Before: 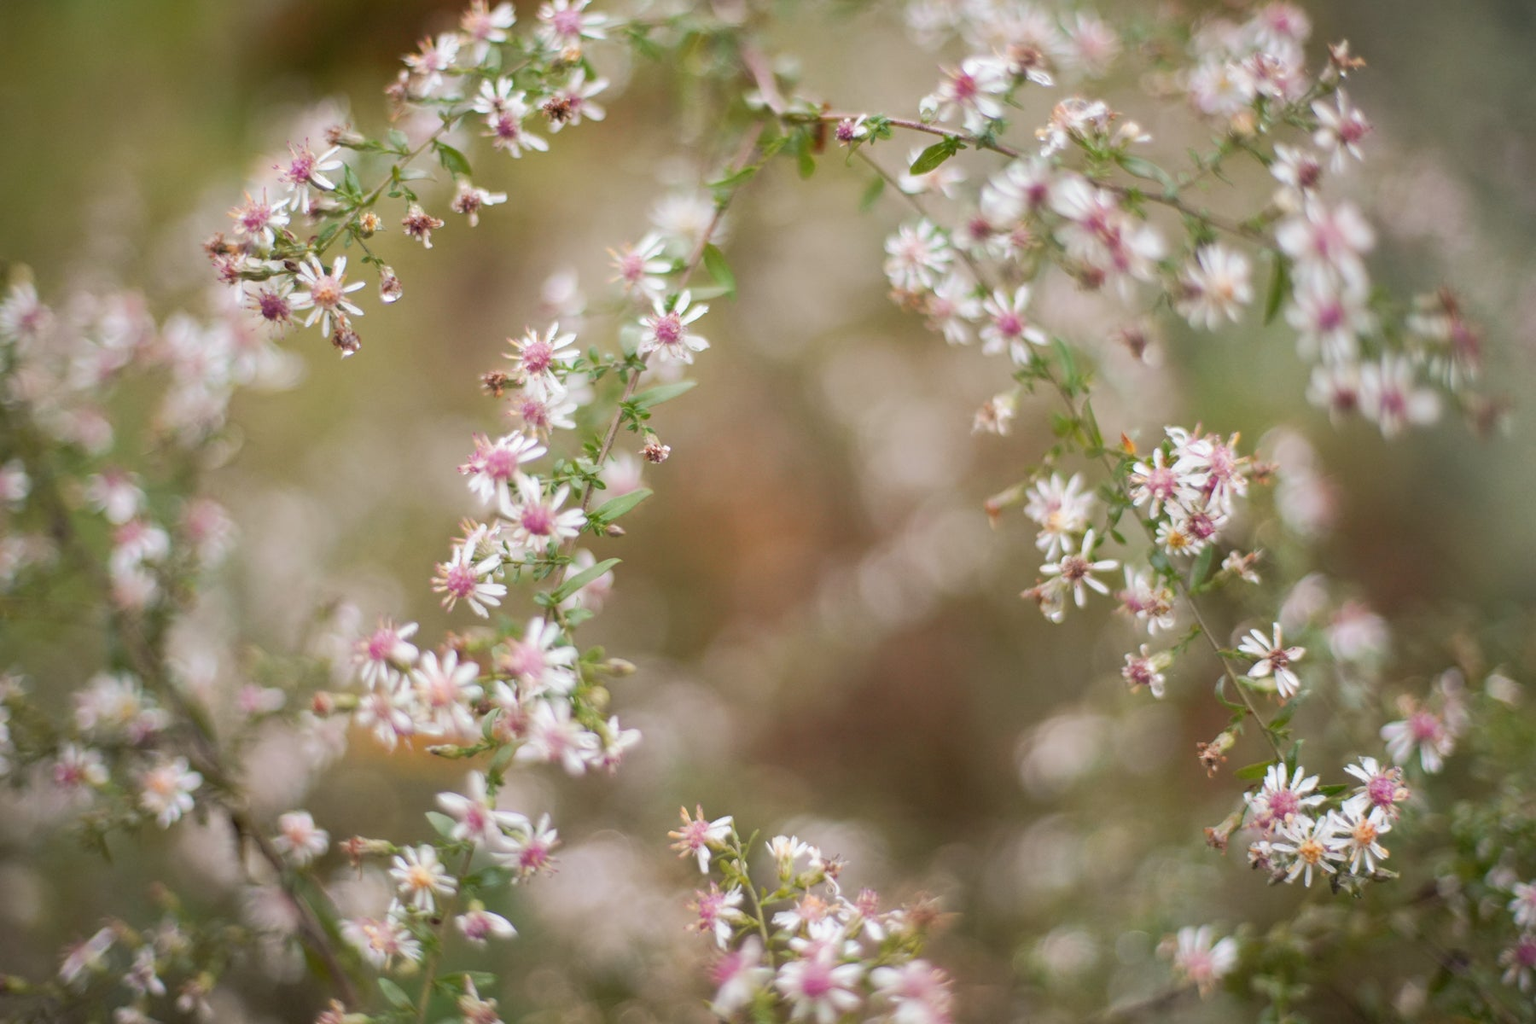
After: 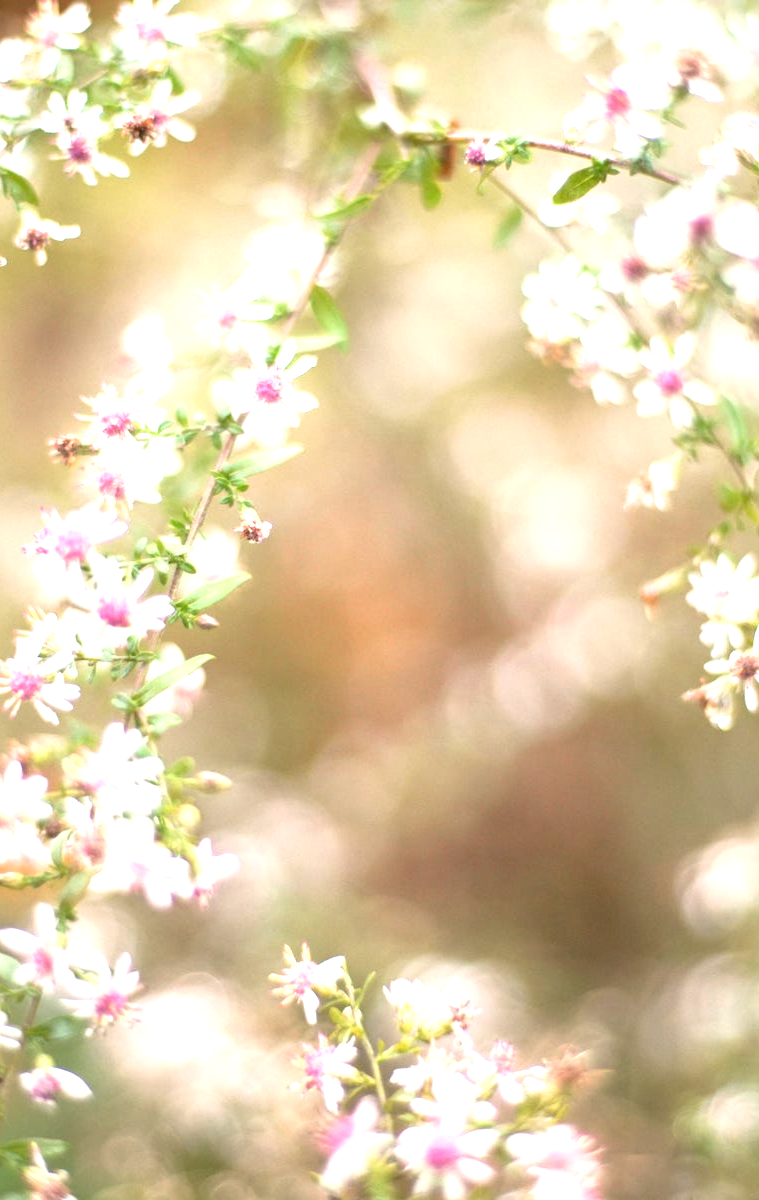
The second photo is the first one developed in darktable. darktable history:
exposure: black level correction 0, exposure 1.379 EV, compensate exposure bias true, compensate highlight preservation false
crop: left 28.583%, right 29.231%
